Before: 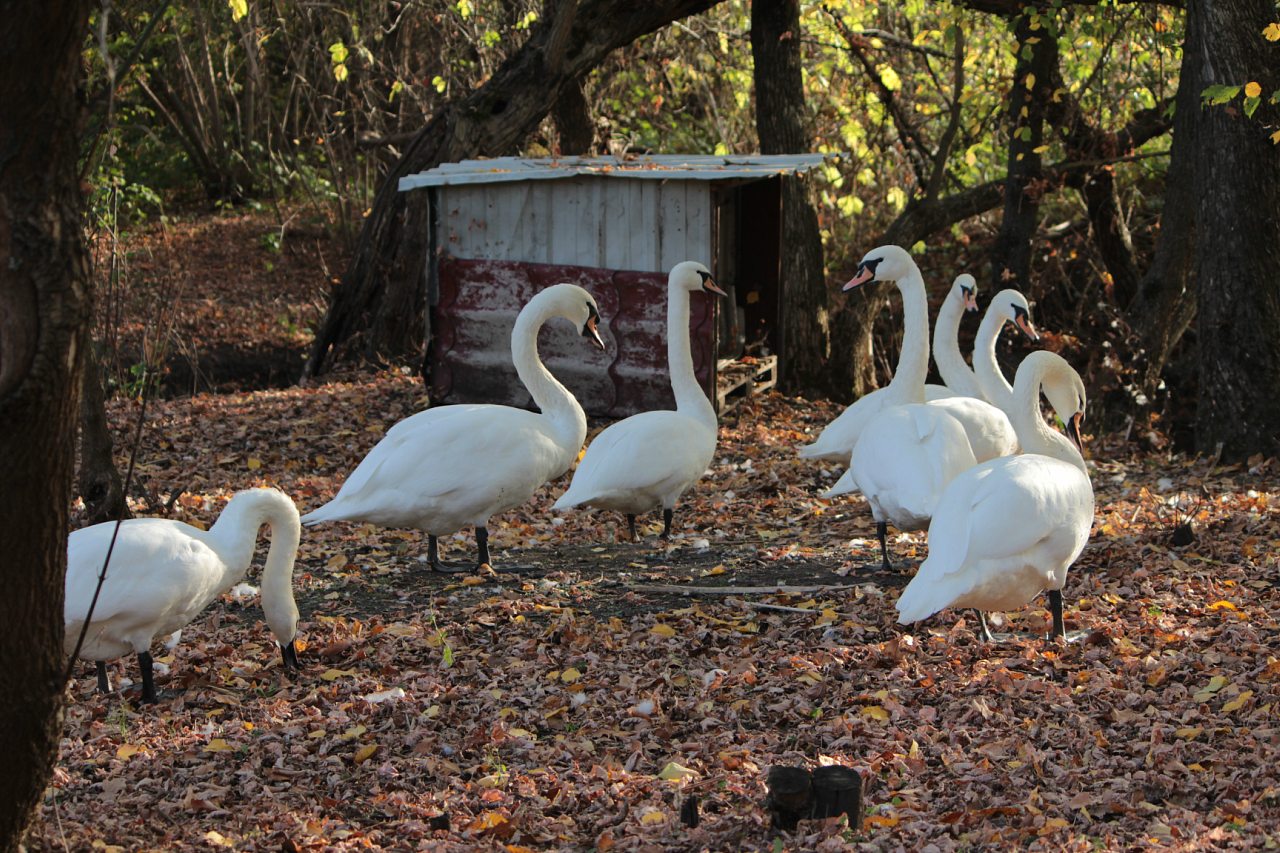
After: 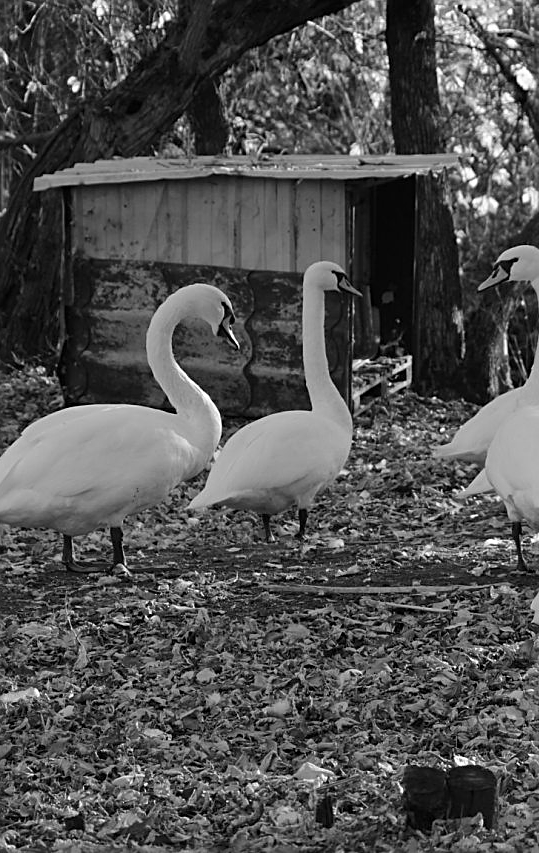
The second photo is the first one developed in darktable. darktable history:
monochrome: on, module defaults
crop: left 28.583%, right 29.231%
sharpen: on, module defaults
